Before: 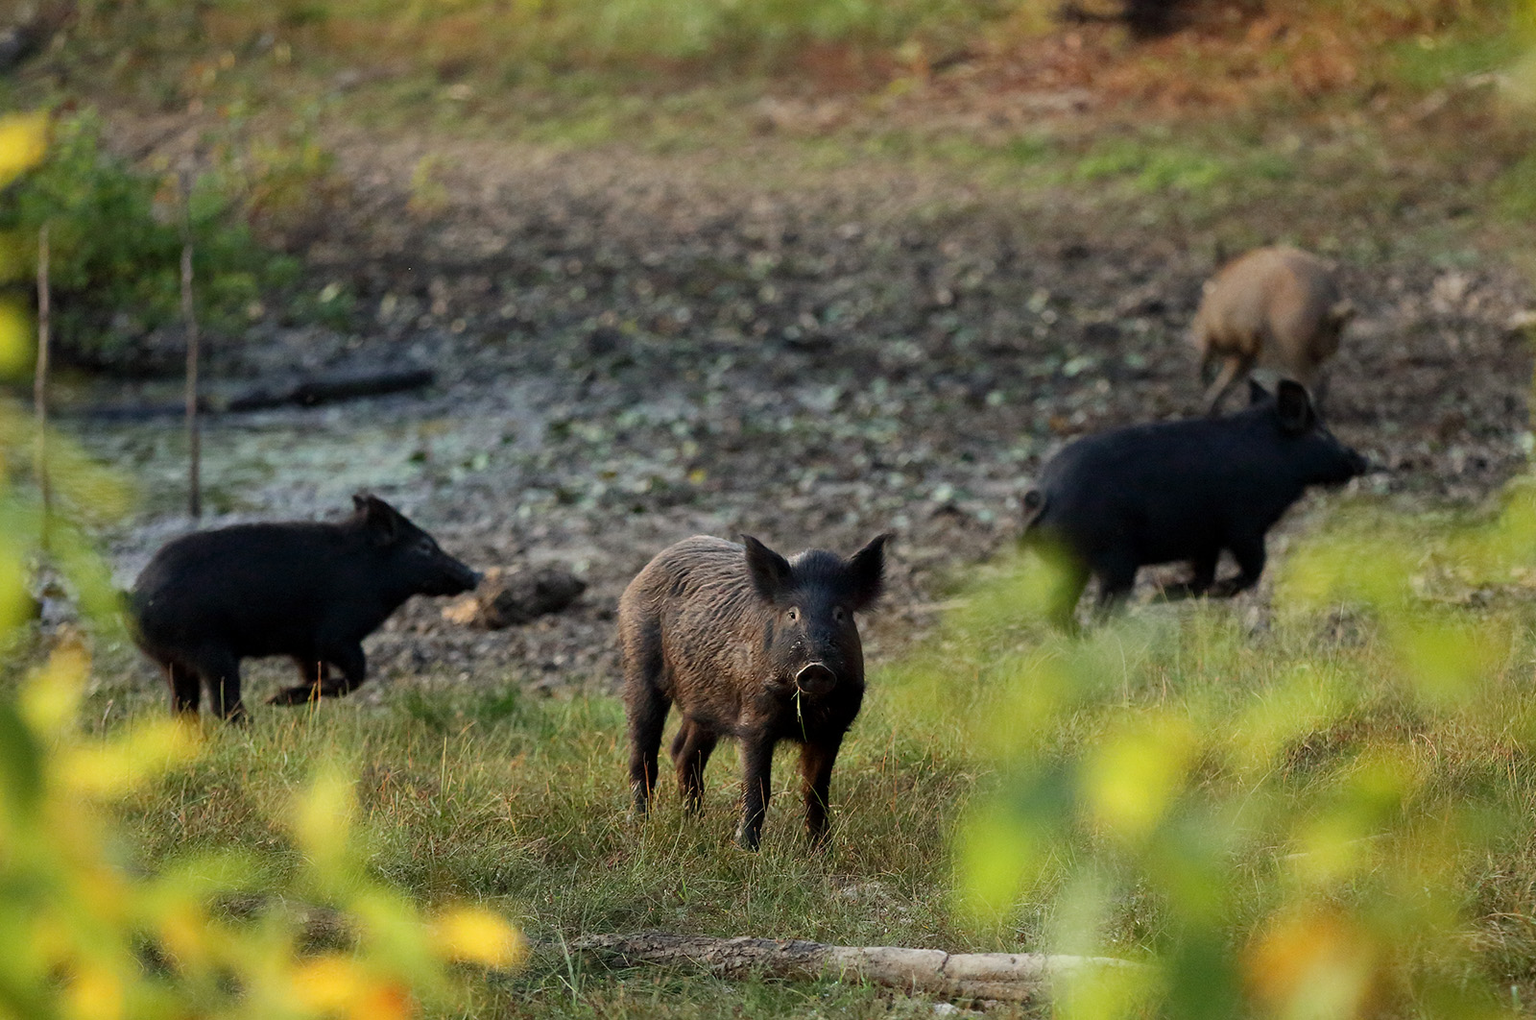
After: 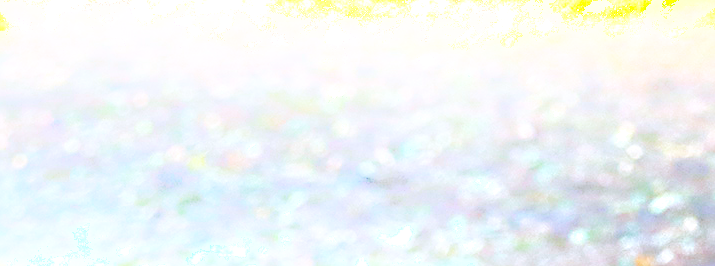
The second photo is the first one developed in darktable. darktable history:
exposure: exposure -0.05 EV
white balance: red 0.967, blue 1.119, emerald 0.756
sharpen: on, module defaults
color balance rgb: linear chroma grading › shadows 10%, linear chroma grading › highlights 10%, linear chroma grading › global chroma 15%, linear chroma grading › mid-tones 15%, perceptual saturation grading › global saturation 40%, perceptual saturation grading › highlights -25%, perceptual saturation grading › mid-tones 35%, perceptual saturation grading › shadows 35%, perceptual brilliance grading › global brilliance 11.29%, global vibrance 11.29%
crop: left 28.64%, top 16.832%, right 26.637%, bottom 58.055%
levels: levels [0.008, 0.318, 0.836]
contrast brightness saturation: contrast 0.57, brightness 0.57, saturation -0.34
shadows and highlights: shadows -21.3, highlights 100, soften with gaussian
